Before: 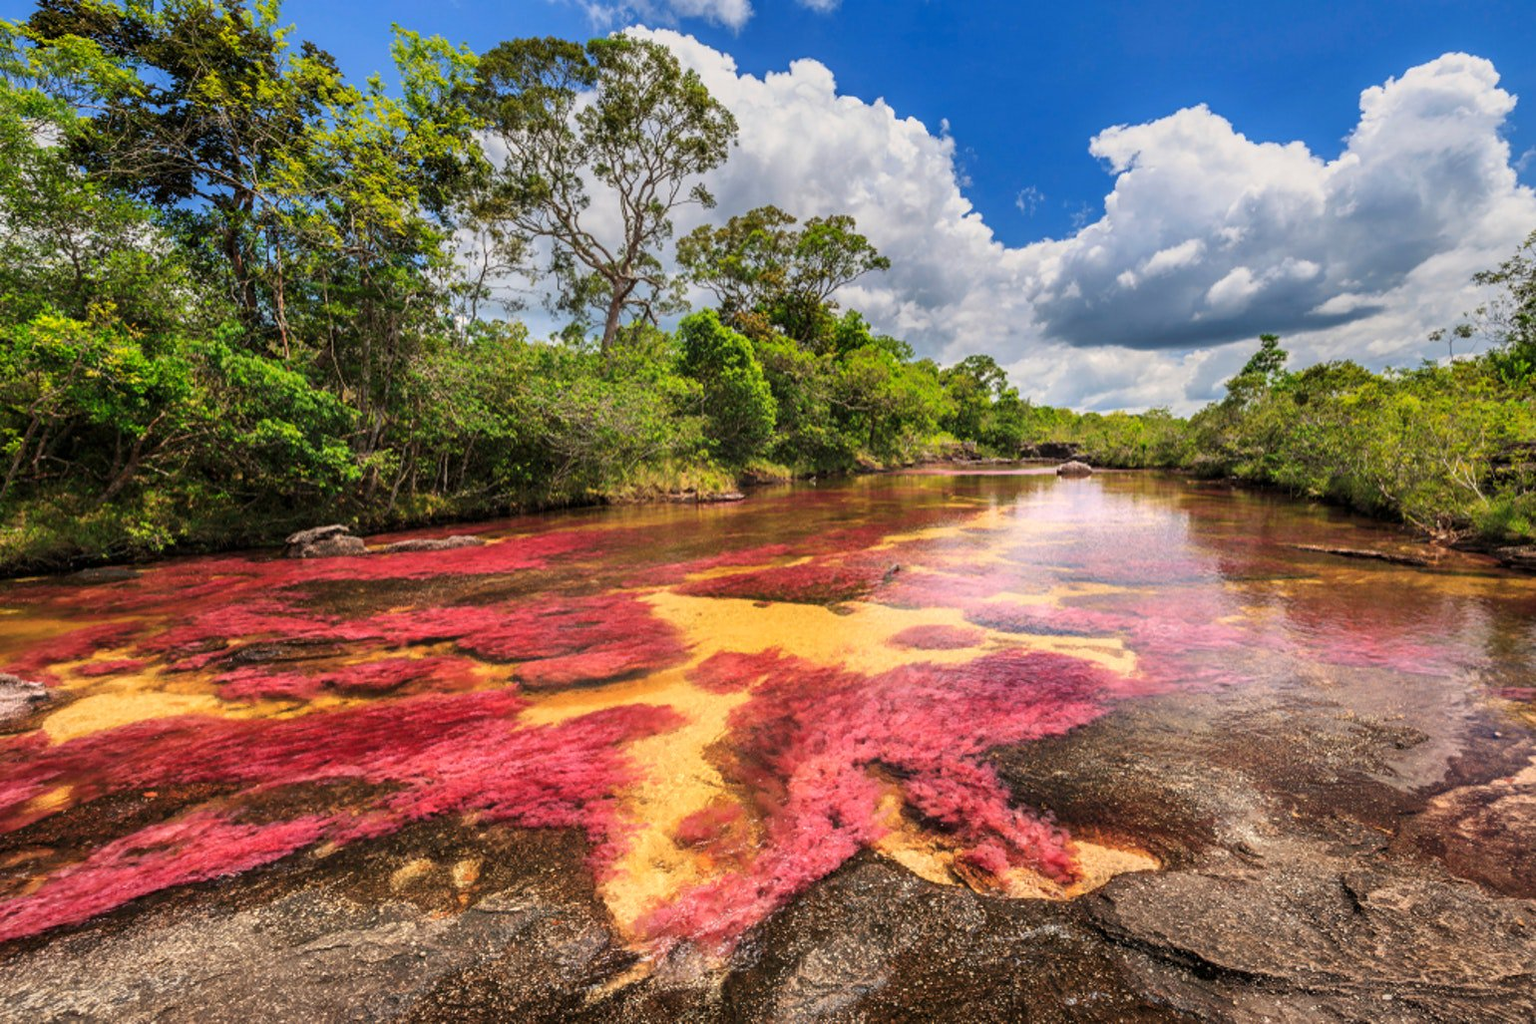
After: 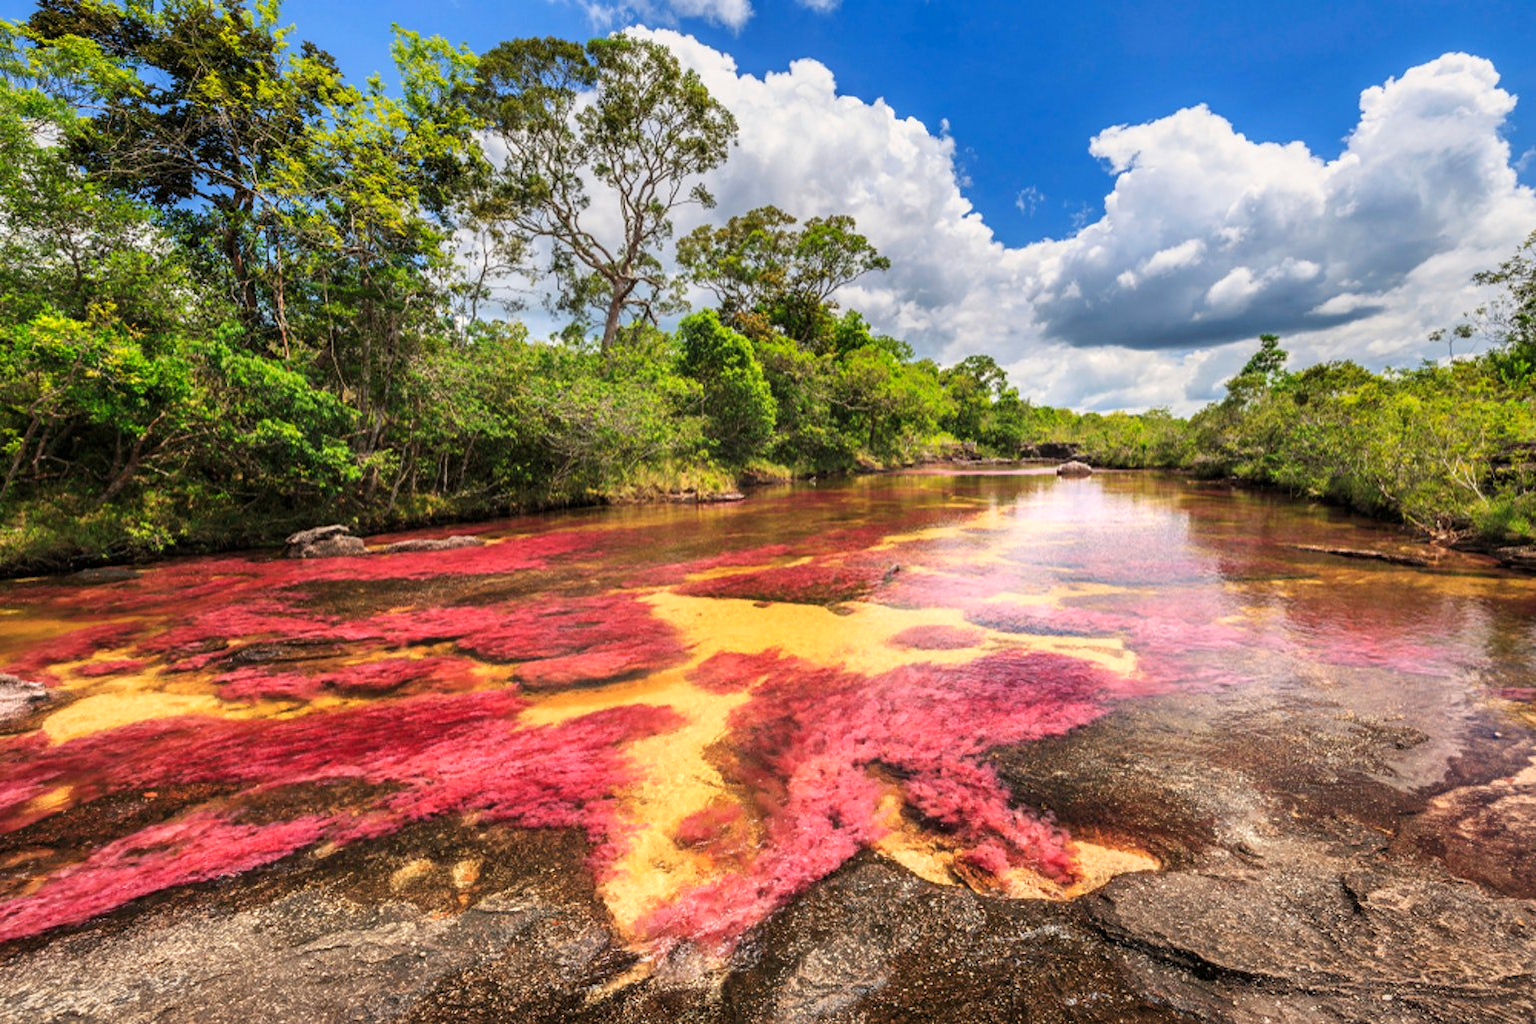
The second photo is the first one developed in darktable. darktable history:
levels: levels [0, 0.476, 0.951]
base curve: curves: ch0 [(0, 0) (0.472, 0.508) (1, 1)], preserve colors none
